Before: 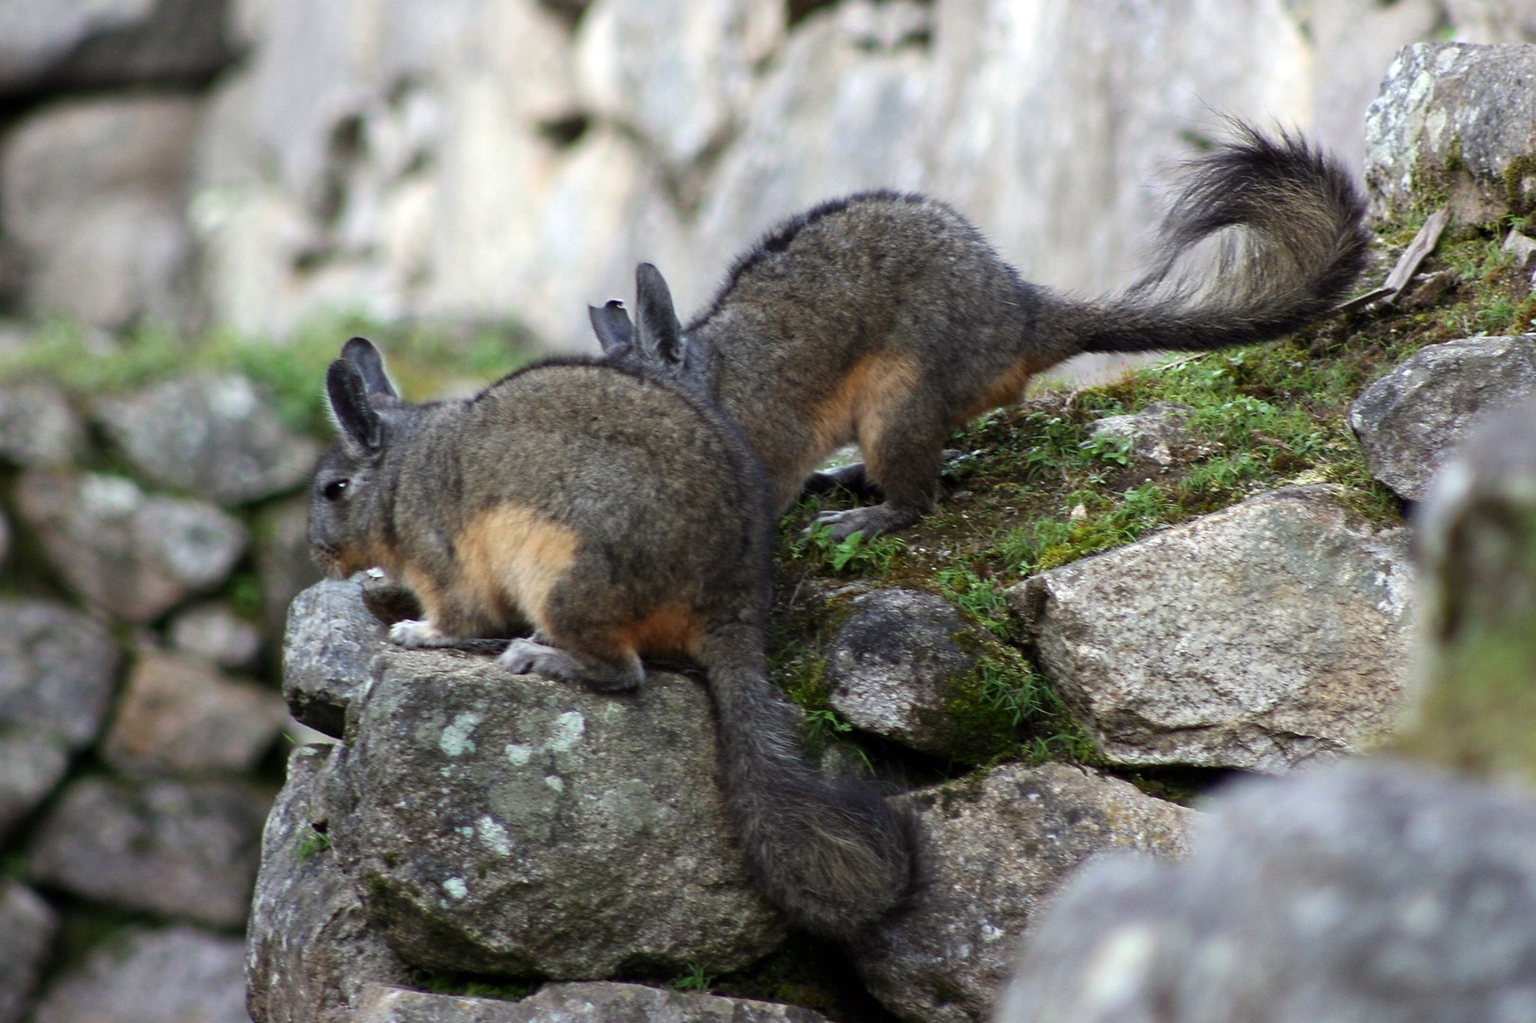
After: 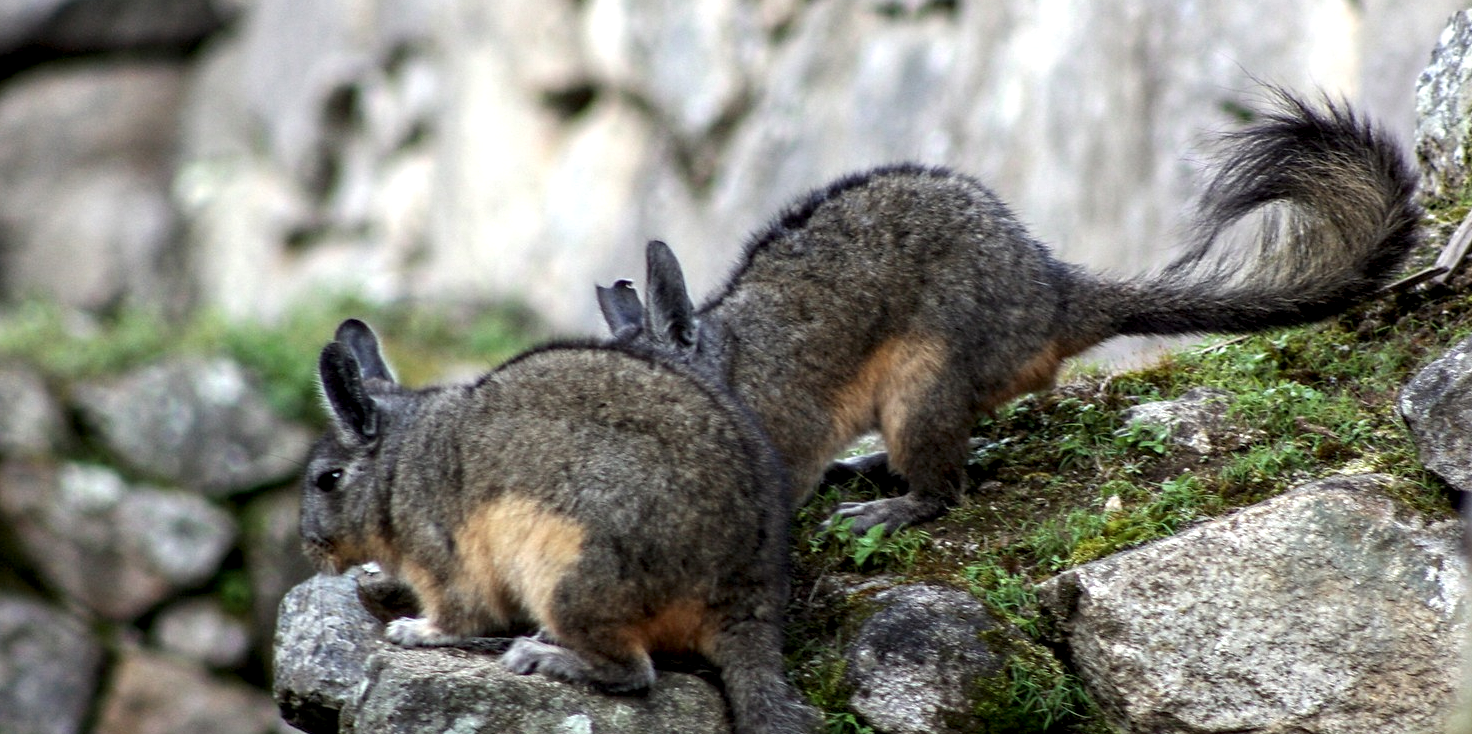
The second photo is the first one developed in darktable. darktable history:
crop: left 1.547%, top 3.455%, right 7.637%, bottom 28.512%
local contrast: detail 150%
